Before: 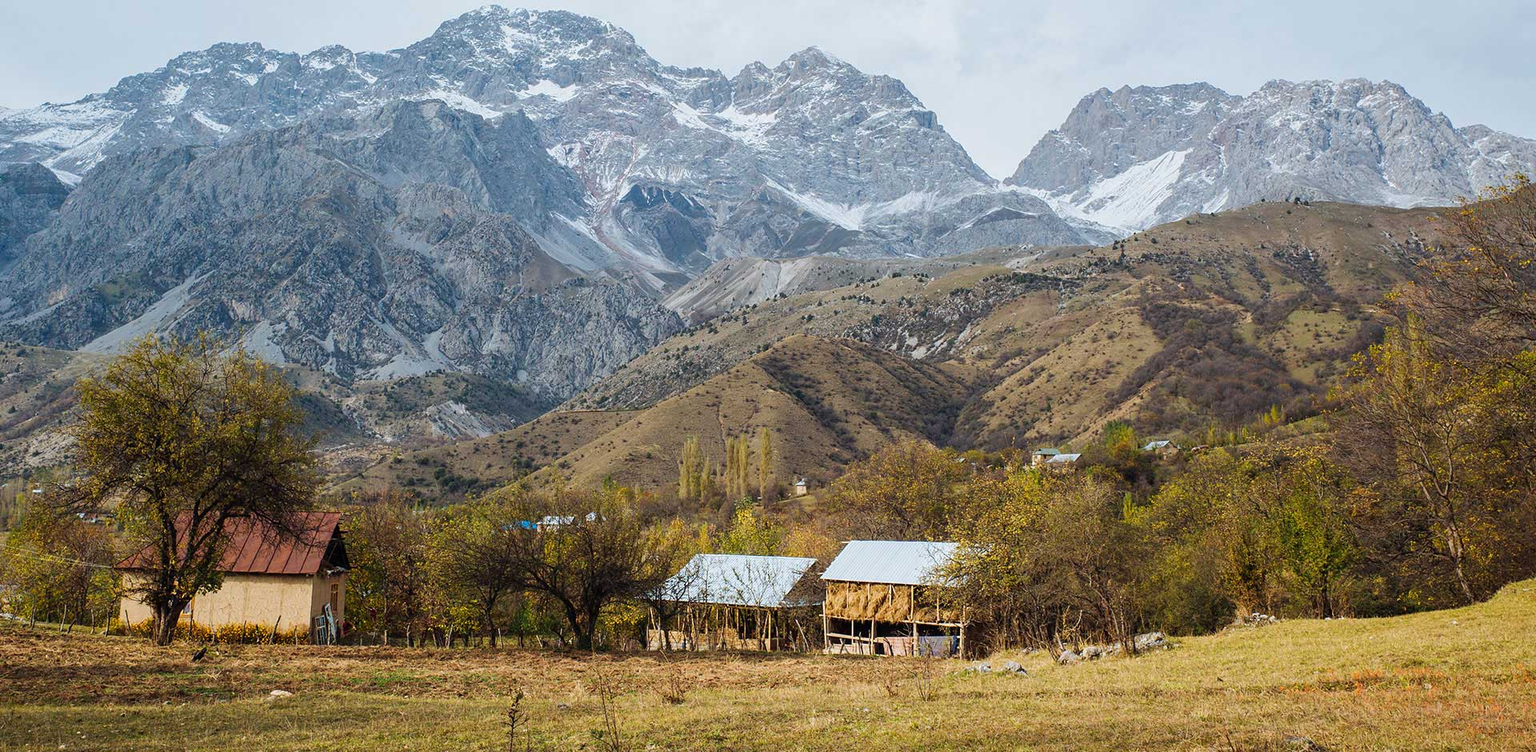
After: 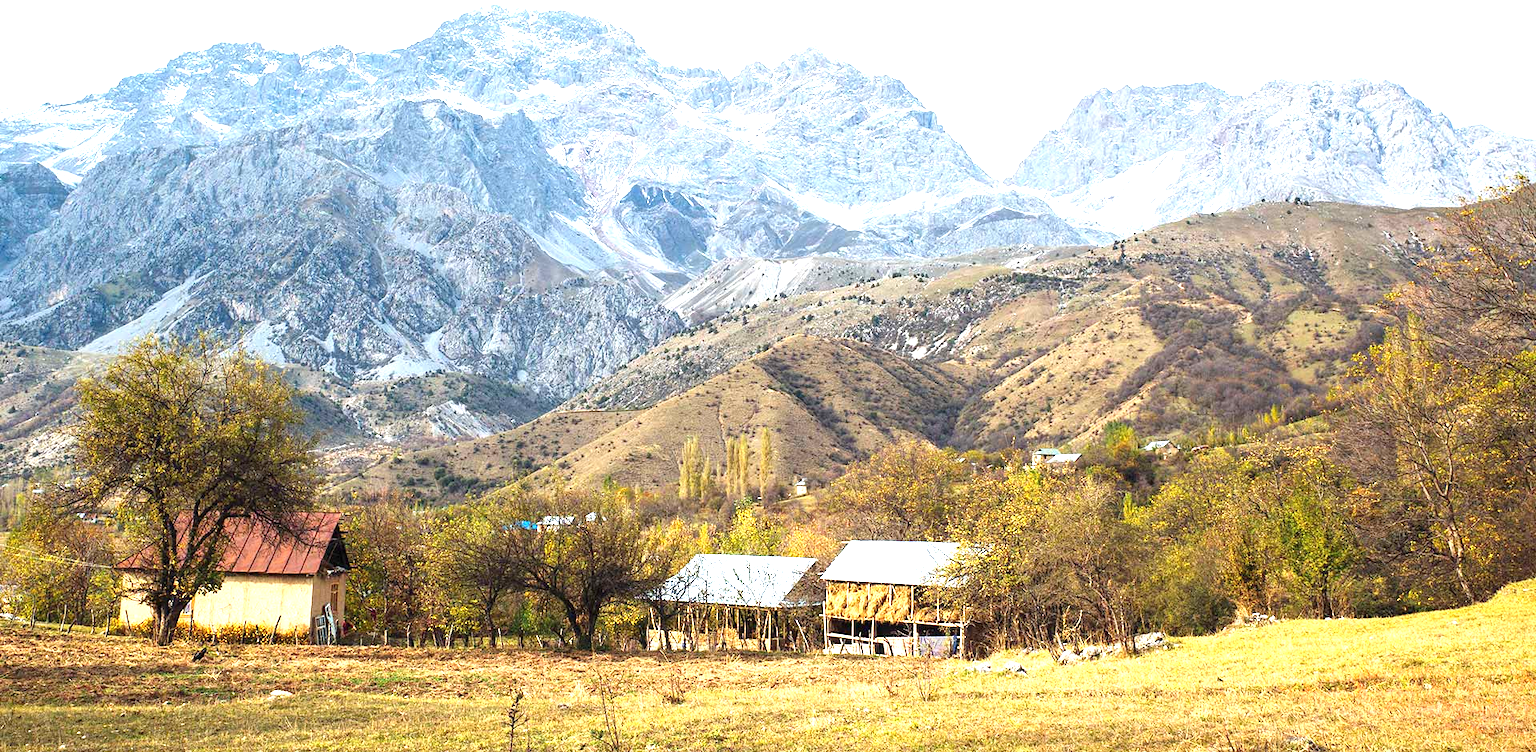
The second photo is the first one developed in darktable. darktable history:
exposure: black level correction 0, exposure 1.365 EV, compensate exposure bias true, compensate highlight preservation false
